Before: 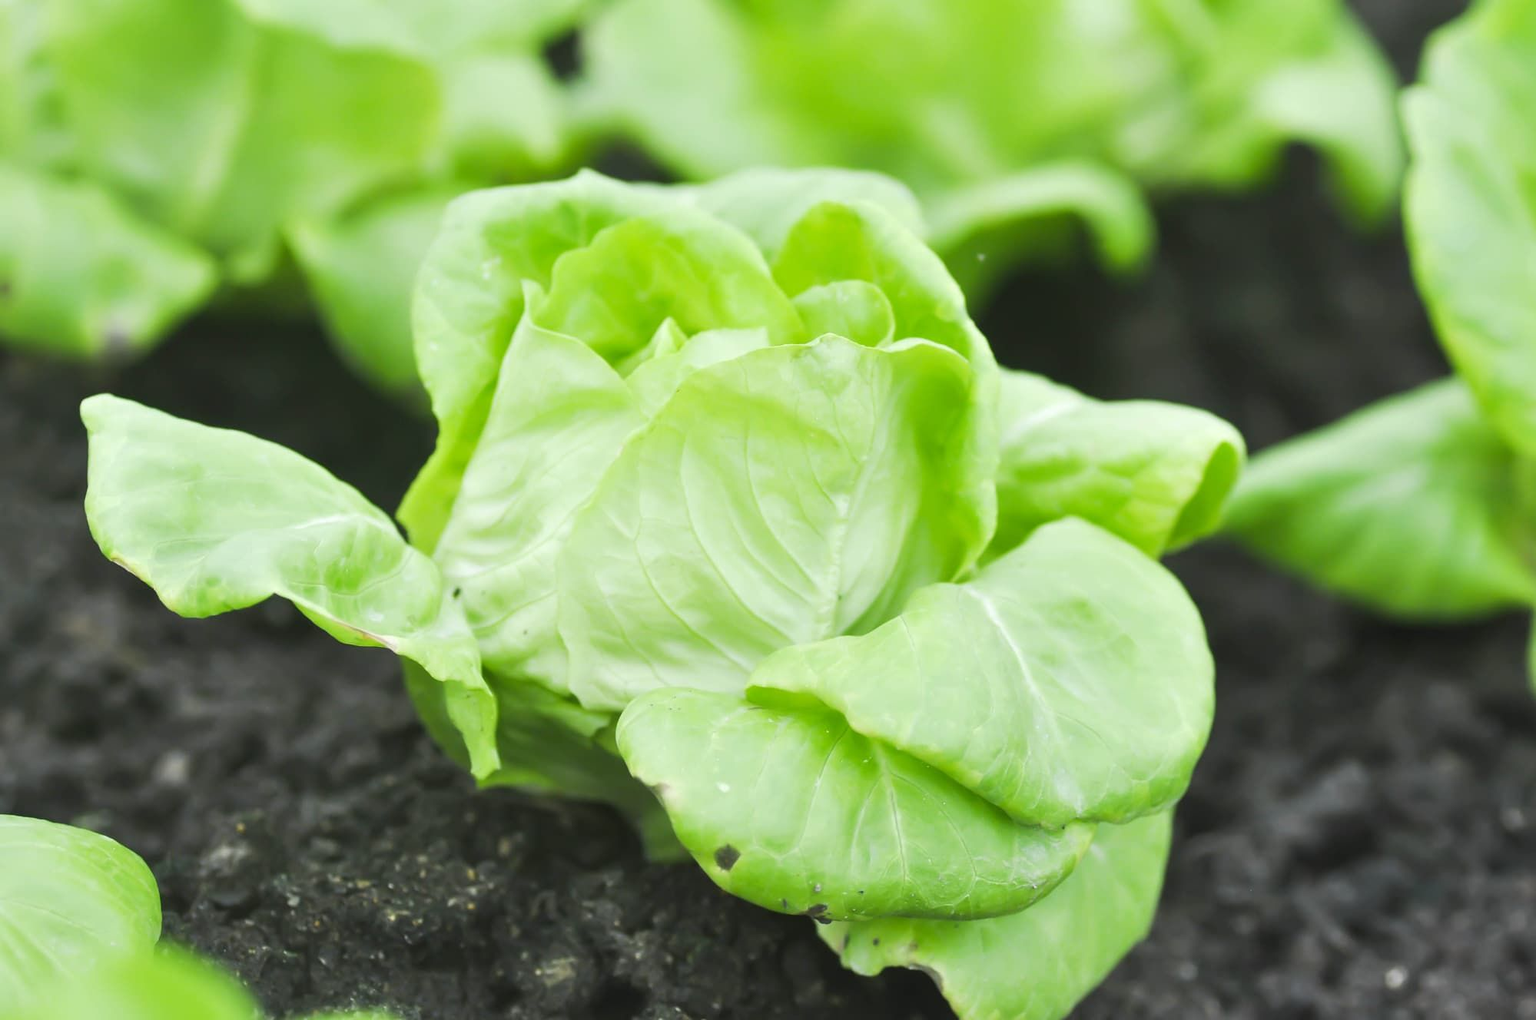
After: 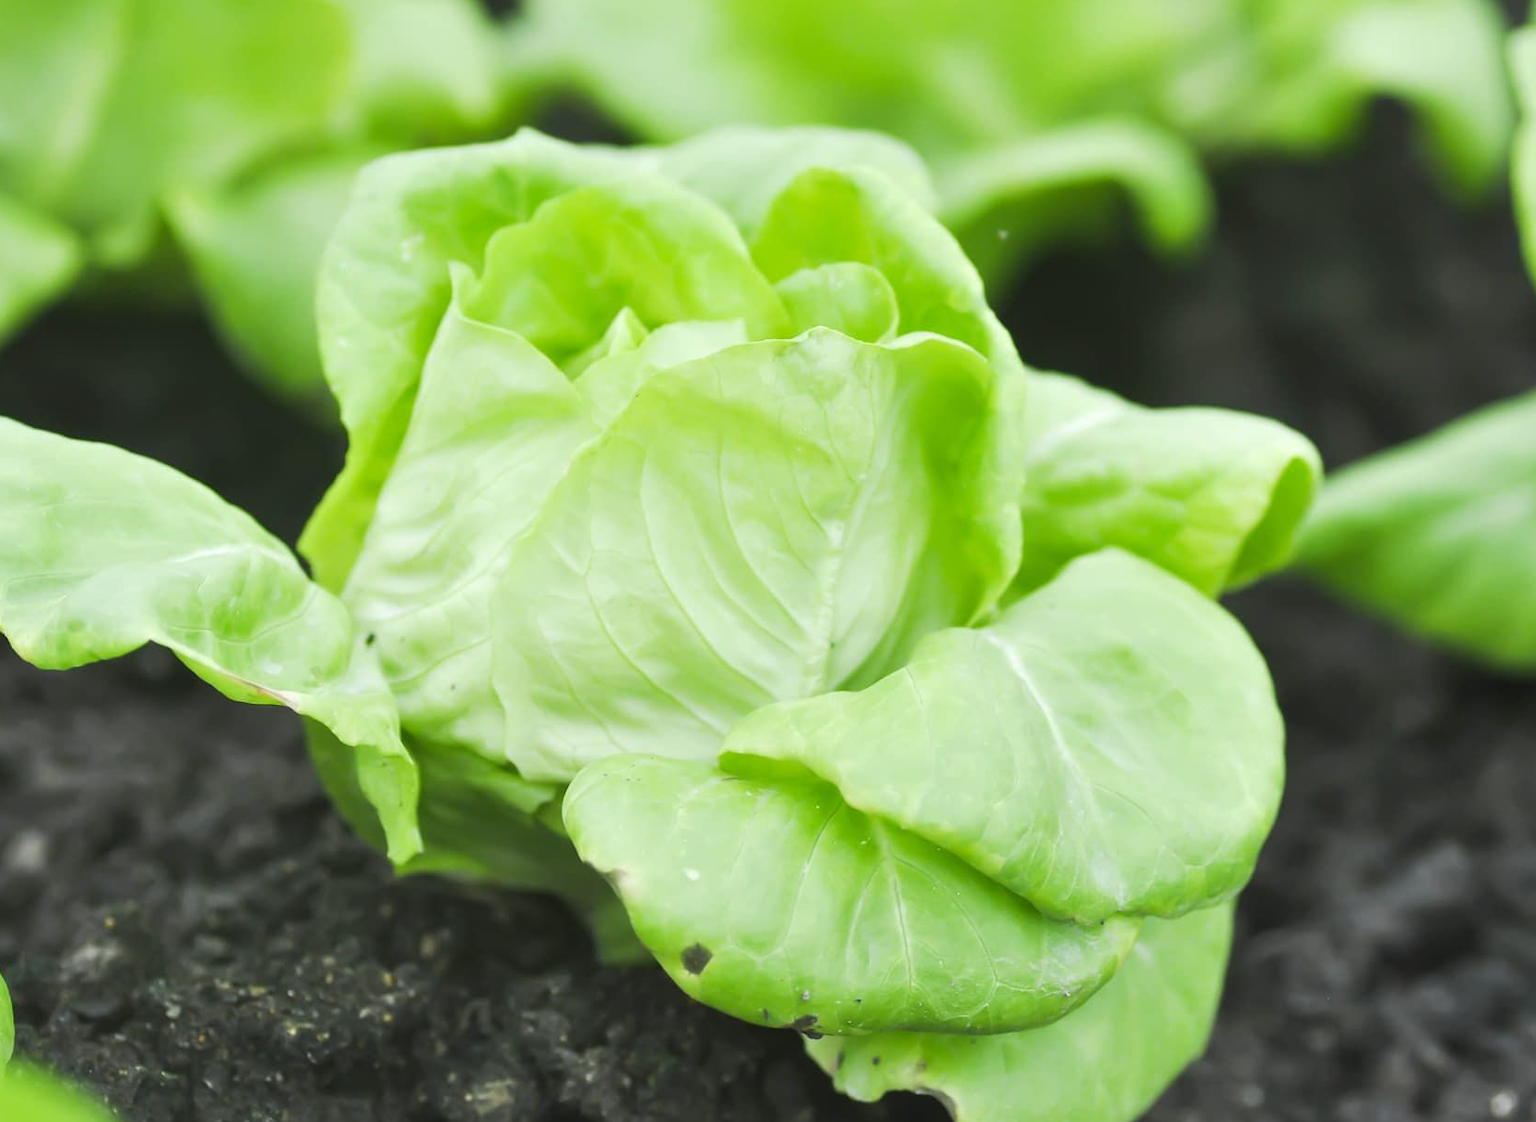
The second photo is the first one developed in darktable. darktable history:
crop: left 9.765%, top 6.247%, right 7.318%, bottom 2.495%
